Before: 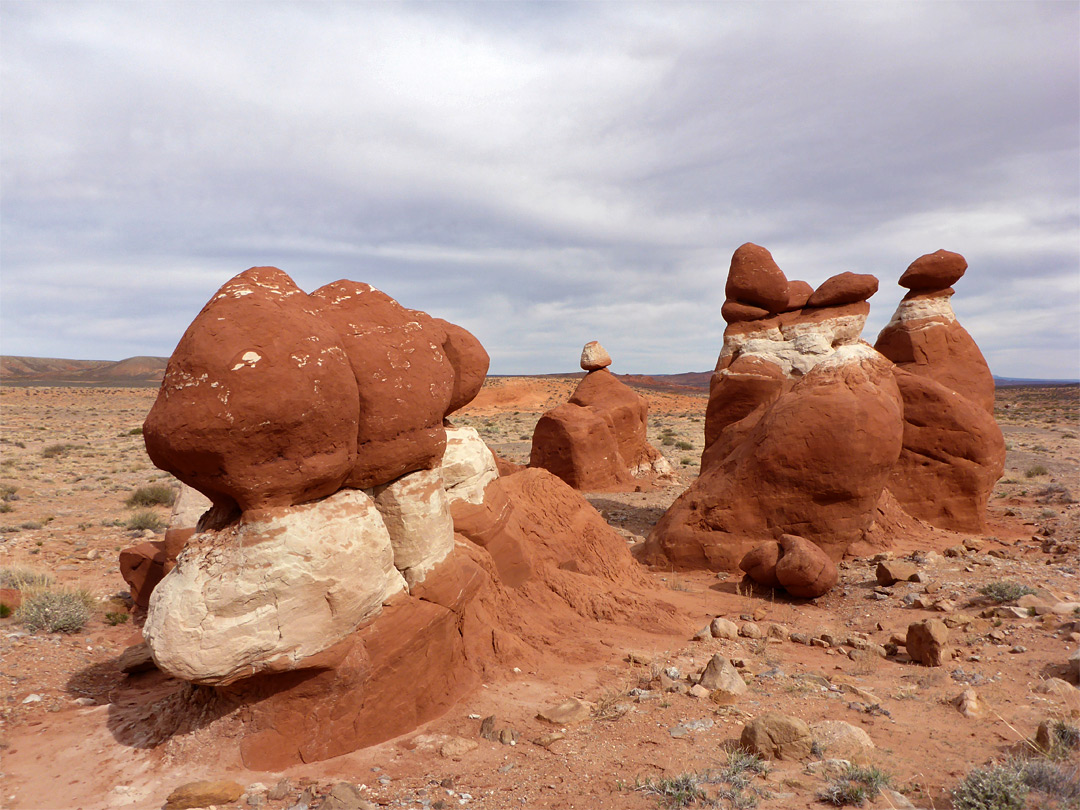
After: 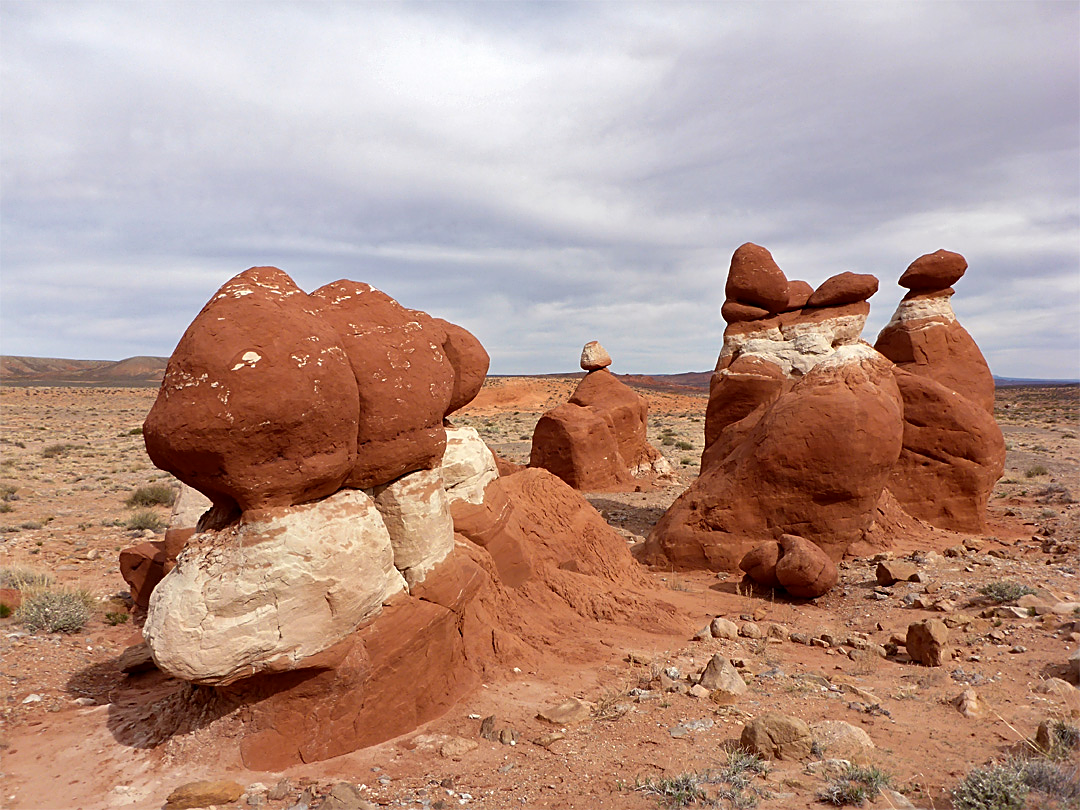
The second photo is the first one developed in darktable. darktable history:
sharpen: amount 0.497
exposure: black level correction 0.002, compensate highlight preservation false
